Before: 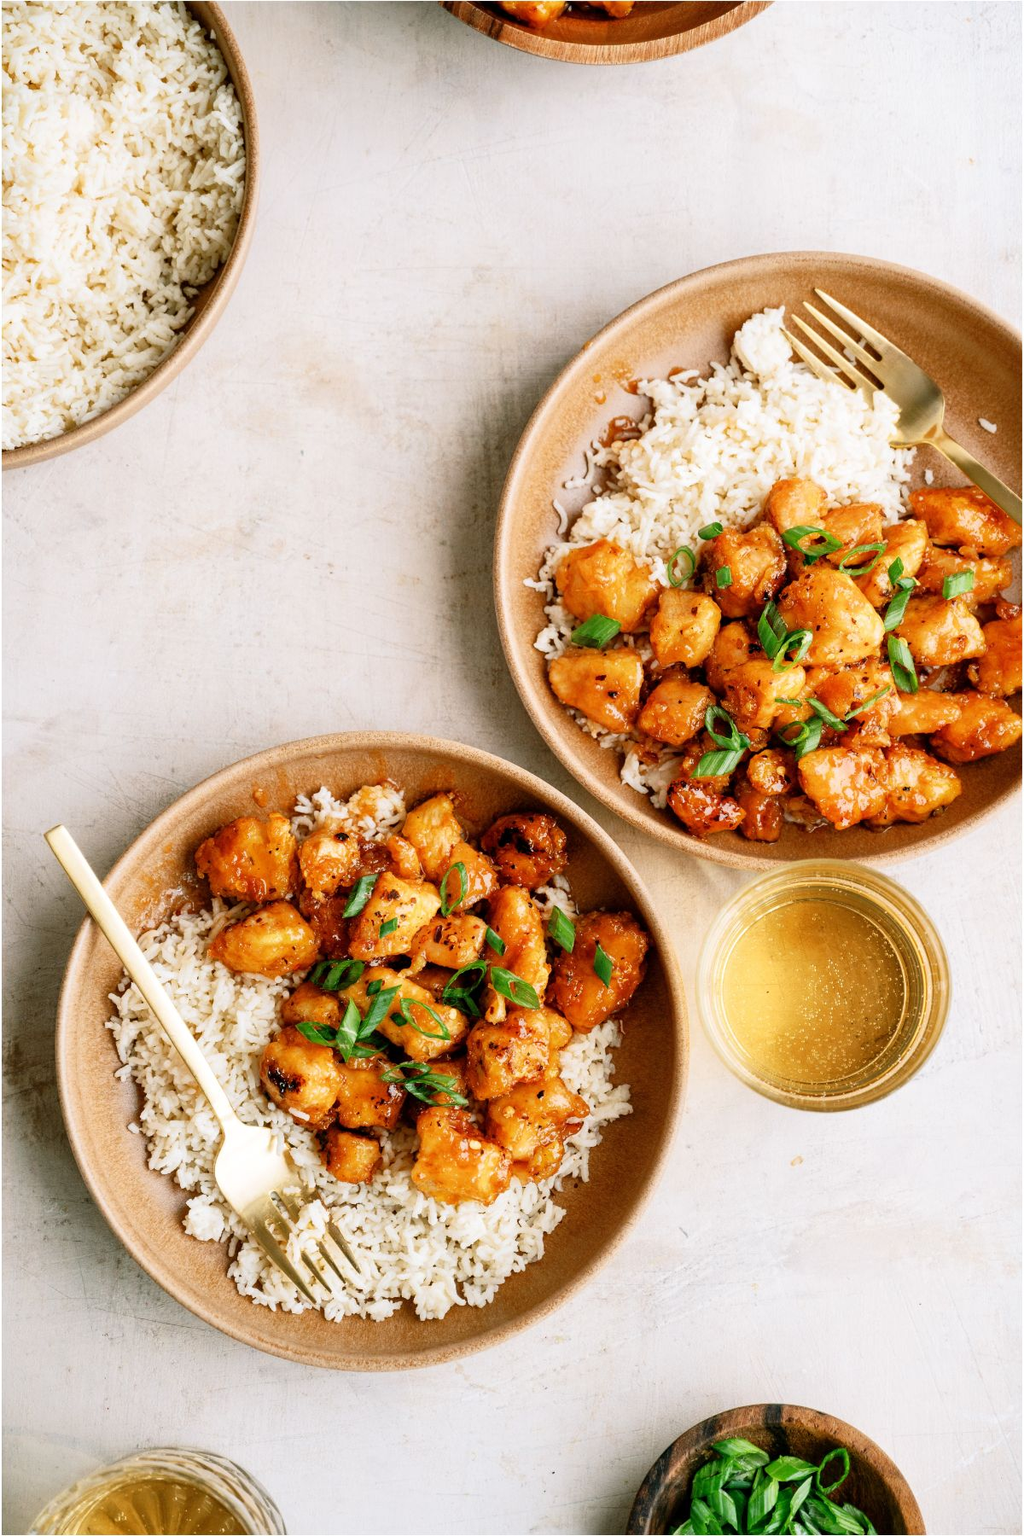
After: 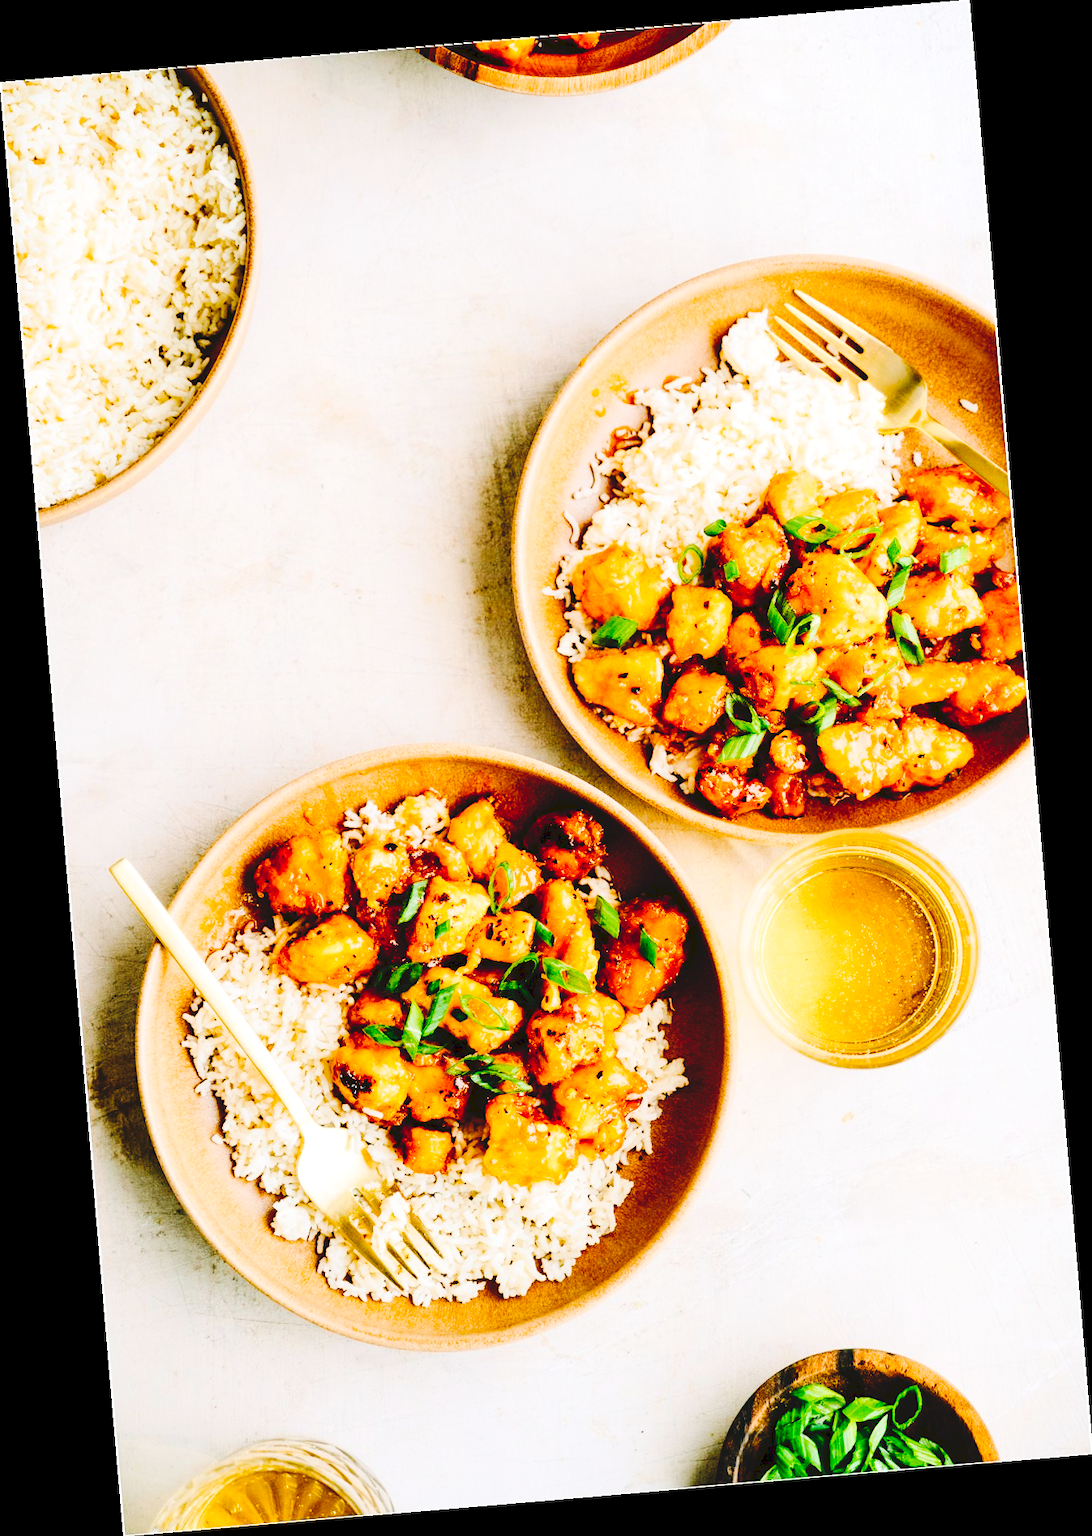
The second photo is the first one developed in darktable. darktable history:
rotate and perspective: rotation -4.86°, automatic cropping off
tone curve: curves: ch0 [(0, 0) (0.003, 0.084) (0.011, 0.084) (0.025, 0.084) (0.044, 0.084) (0.069, 0.085) (0.1, 0.09) (0.136, 0.1) (0.177, 0.119) (0.224, 0.144) (0.277, 0.205) (0.335, 0.298) (0.399, 0.417) (0.468, 0.525) (0.543, 0.631) (0.623, 0.72) (0.709, 0.8) (0.801, 0.867) (0.898, 0.934) (1, 1)], preserve colors none
color balance rgb: linear chroma grading › global chroma 8.12%, perceptual saturation grading › global saturation 9.07%, perceptual saturation grading › highlights -13.84%, perceptual saturation grading › mid-tones 14.88%, perceptual saturation grading › shadows 22.8%, perceptual brilliance grading › highlights 2.61%, global vibrance 12.07%
rgb curve: curves: ch0 [(0, 0) (0.284, 0.292) (0.505, 0.644) (1, 1)]; ch1 [(0, 0) (0.284, 0.292) (0.505, 0.644) (1, 1)]; ch2 [(0, 0) (0.284, 0.292) (0.505, 0.644) (1, 1)], compensate middle gray true
